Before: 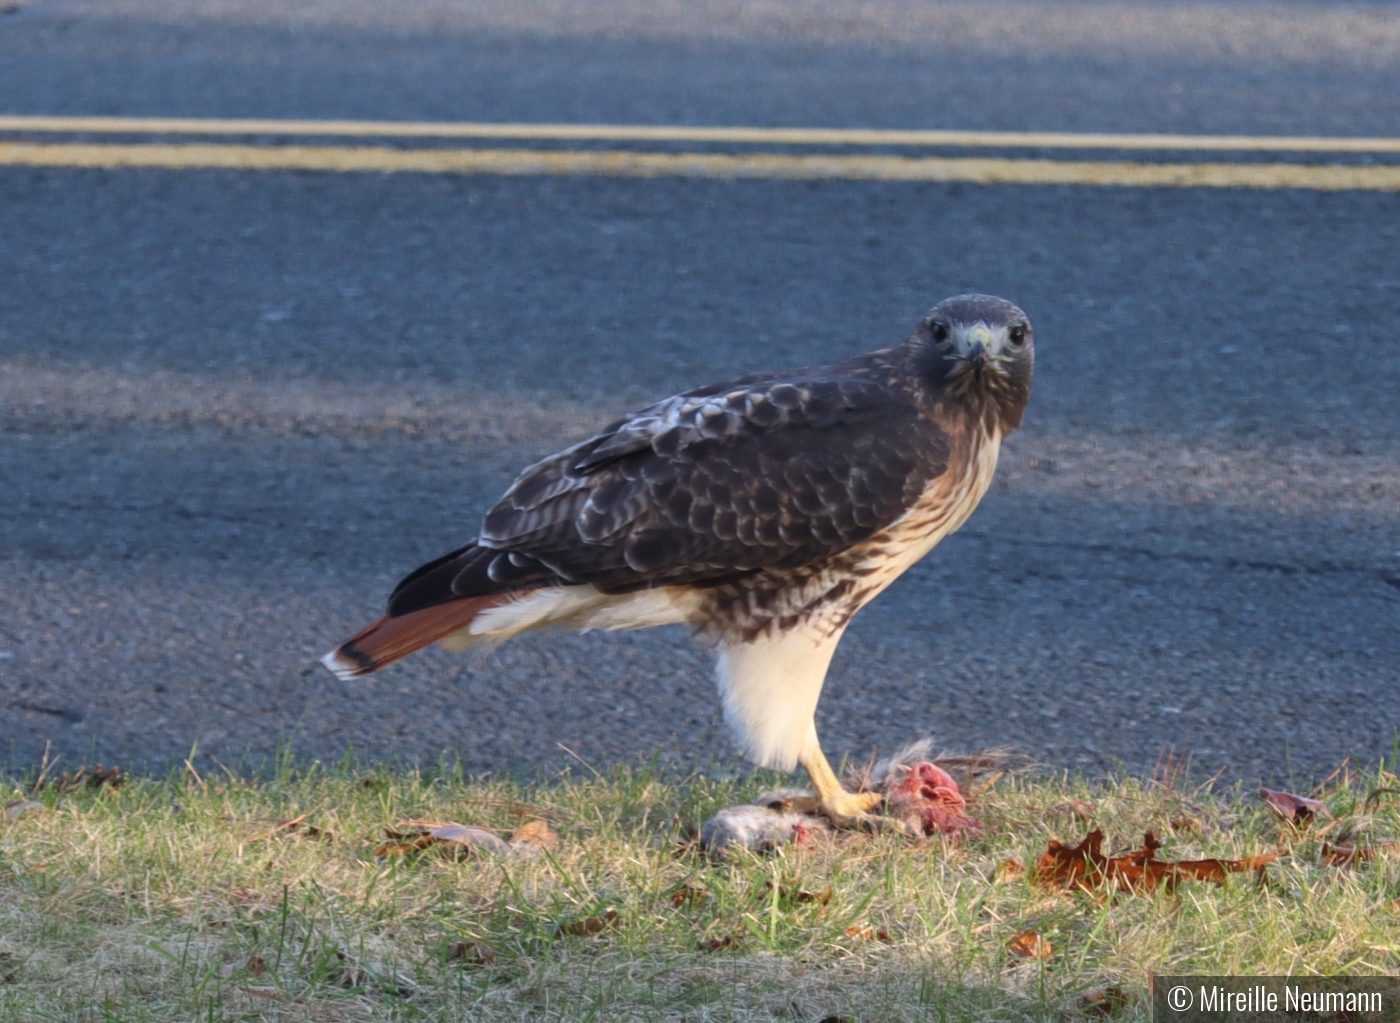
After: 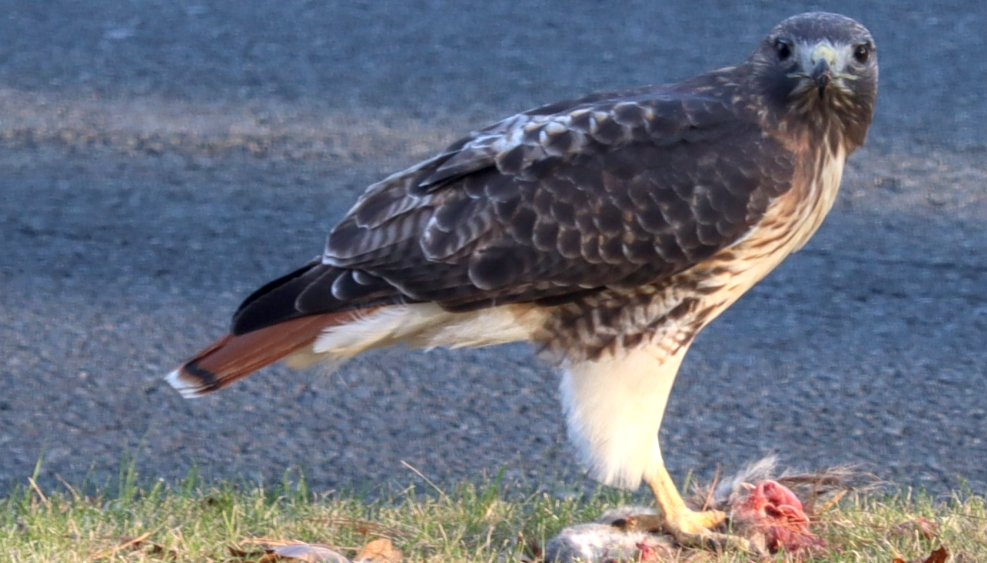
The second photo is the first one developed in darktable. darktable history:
crop: left 11.146%, top 27.567%, right 18.32%, bottom 17.302%
local contrast: detail 109%
exposure: black level correction 0.005, exposure 0.416 EV, compensate exposure bias true, compensate highlight preservation false
